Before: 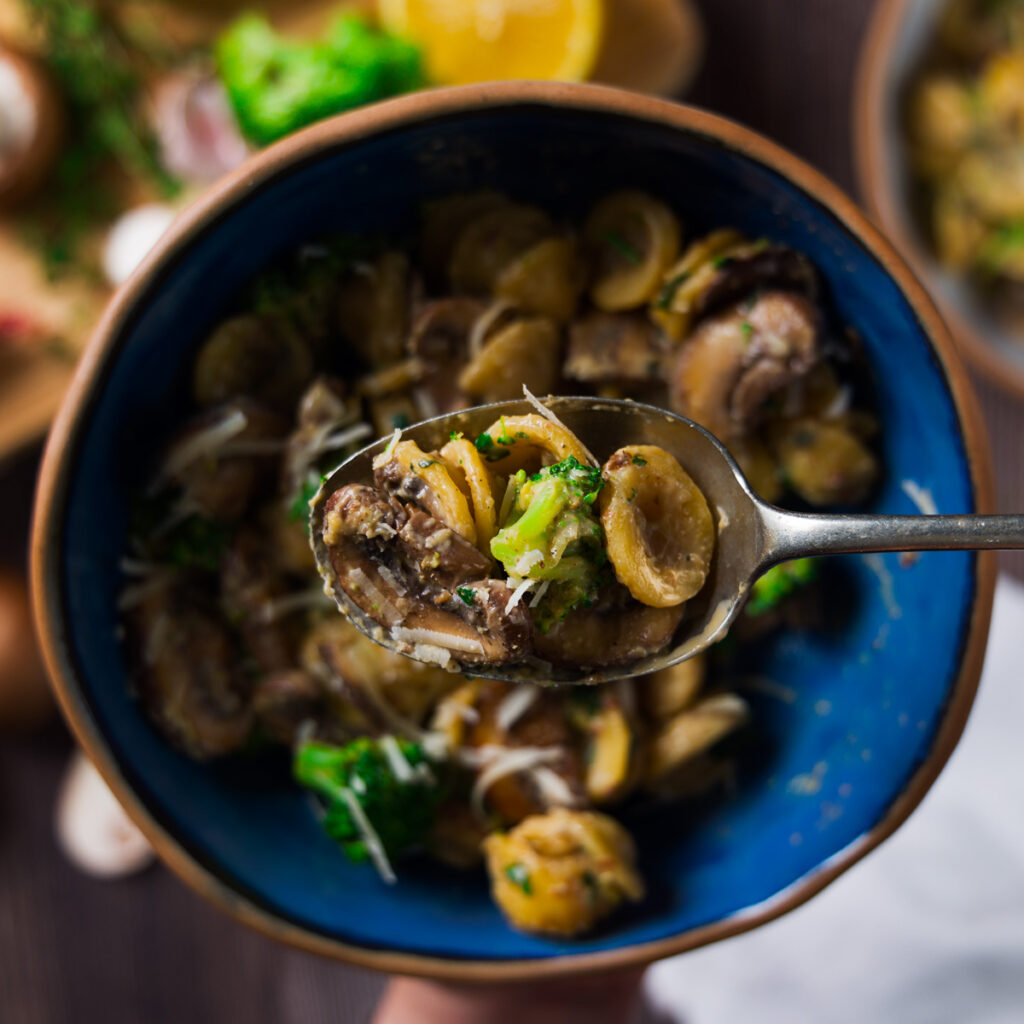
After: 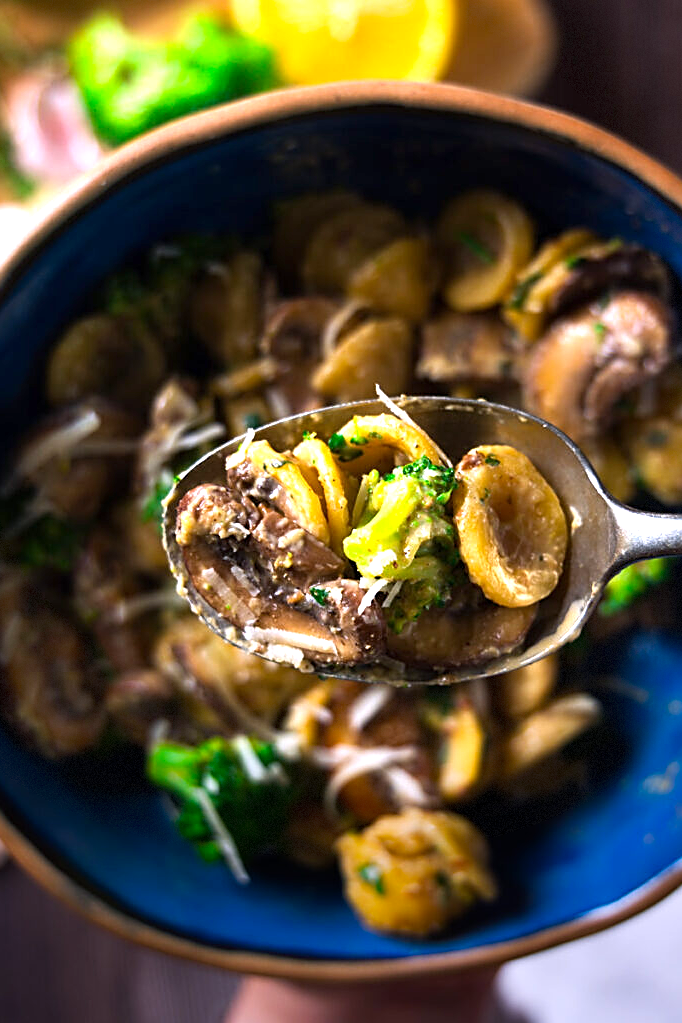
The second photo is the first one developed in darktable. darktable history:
exposure: exposure 0.6 EV, compensate highlight preservation false
crop and rotate: left 14.385%, right 18.948%
levels: levels [0, 0.43, 0.859]
white balance: red 1.004, blue 1.096
sharpen: on, module defaults
vignetting: fall-off start 68.33%, fall-off radius 30%, saturation 0.042, center (-0.066, -0.311), width/height ratio 0.992, shape 0.85, dithering 8-bit output
